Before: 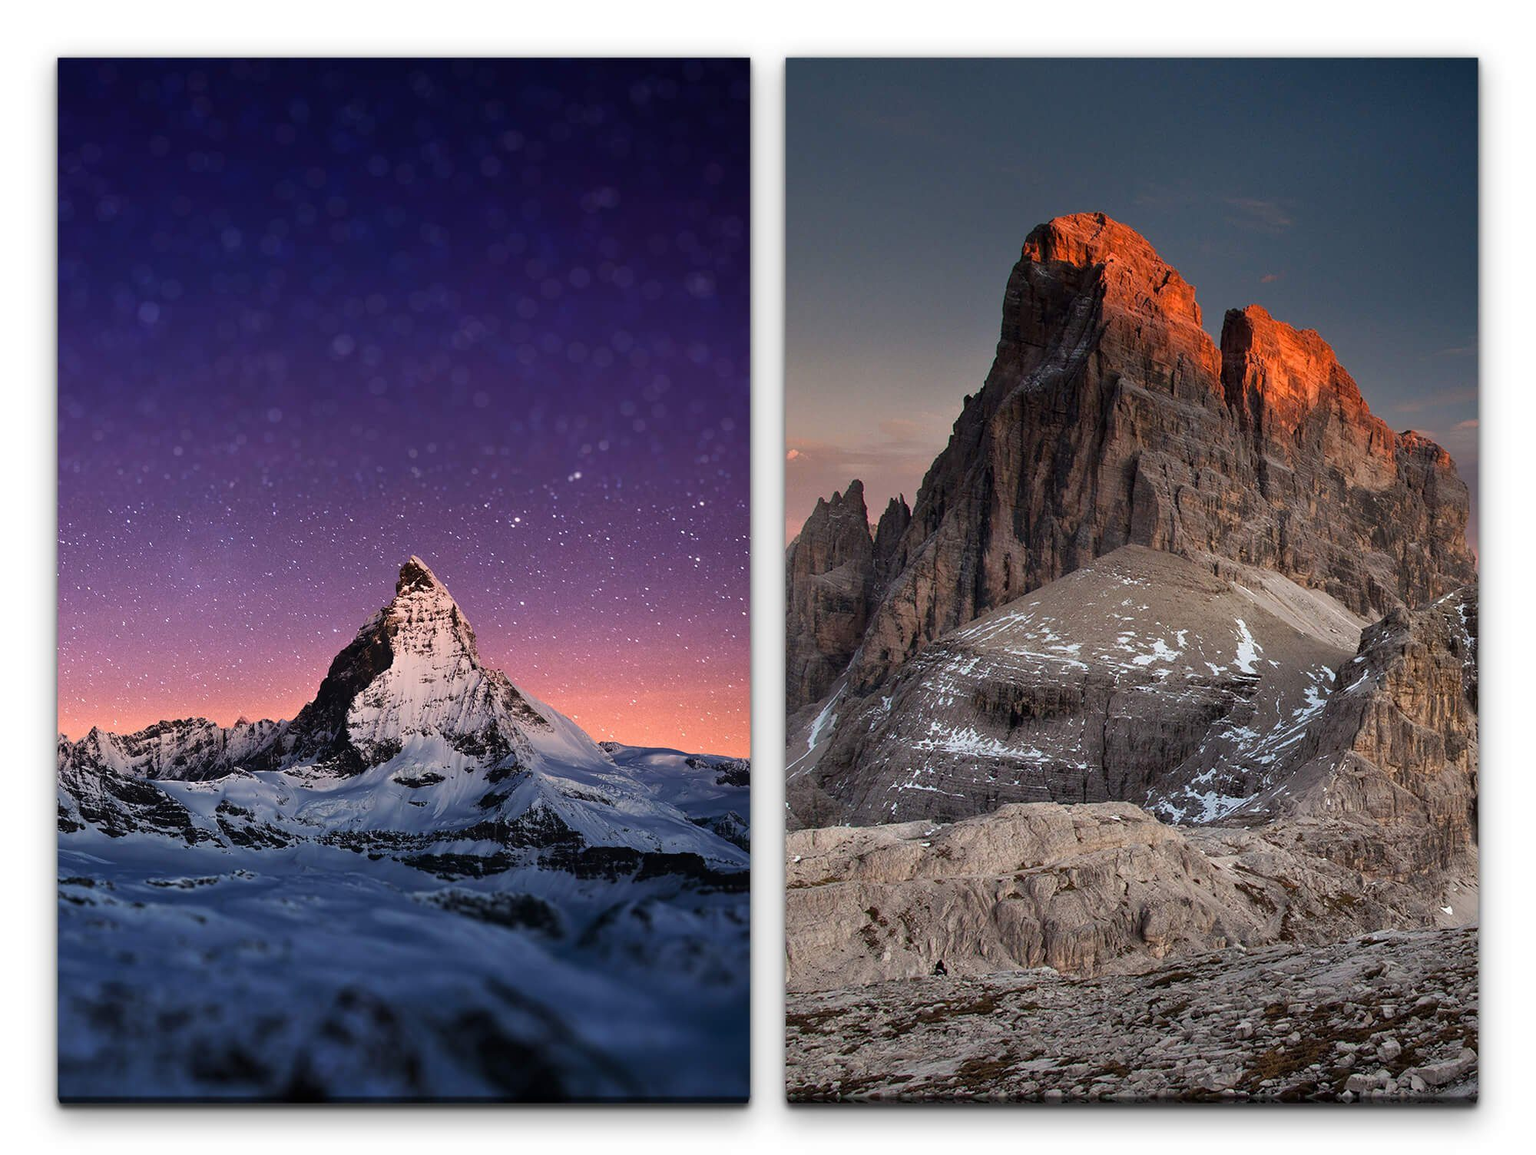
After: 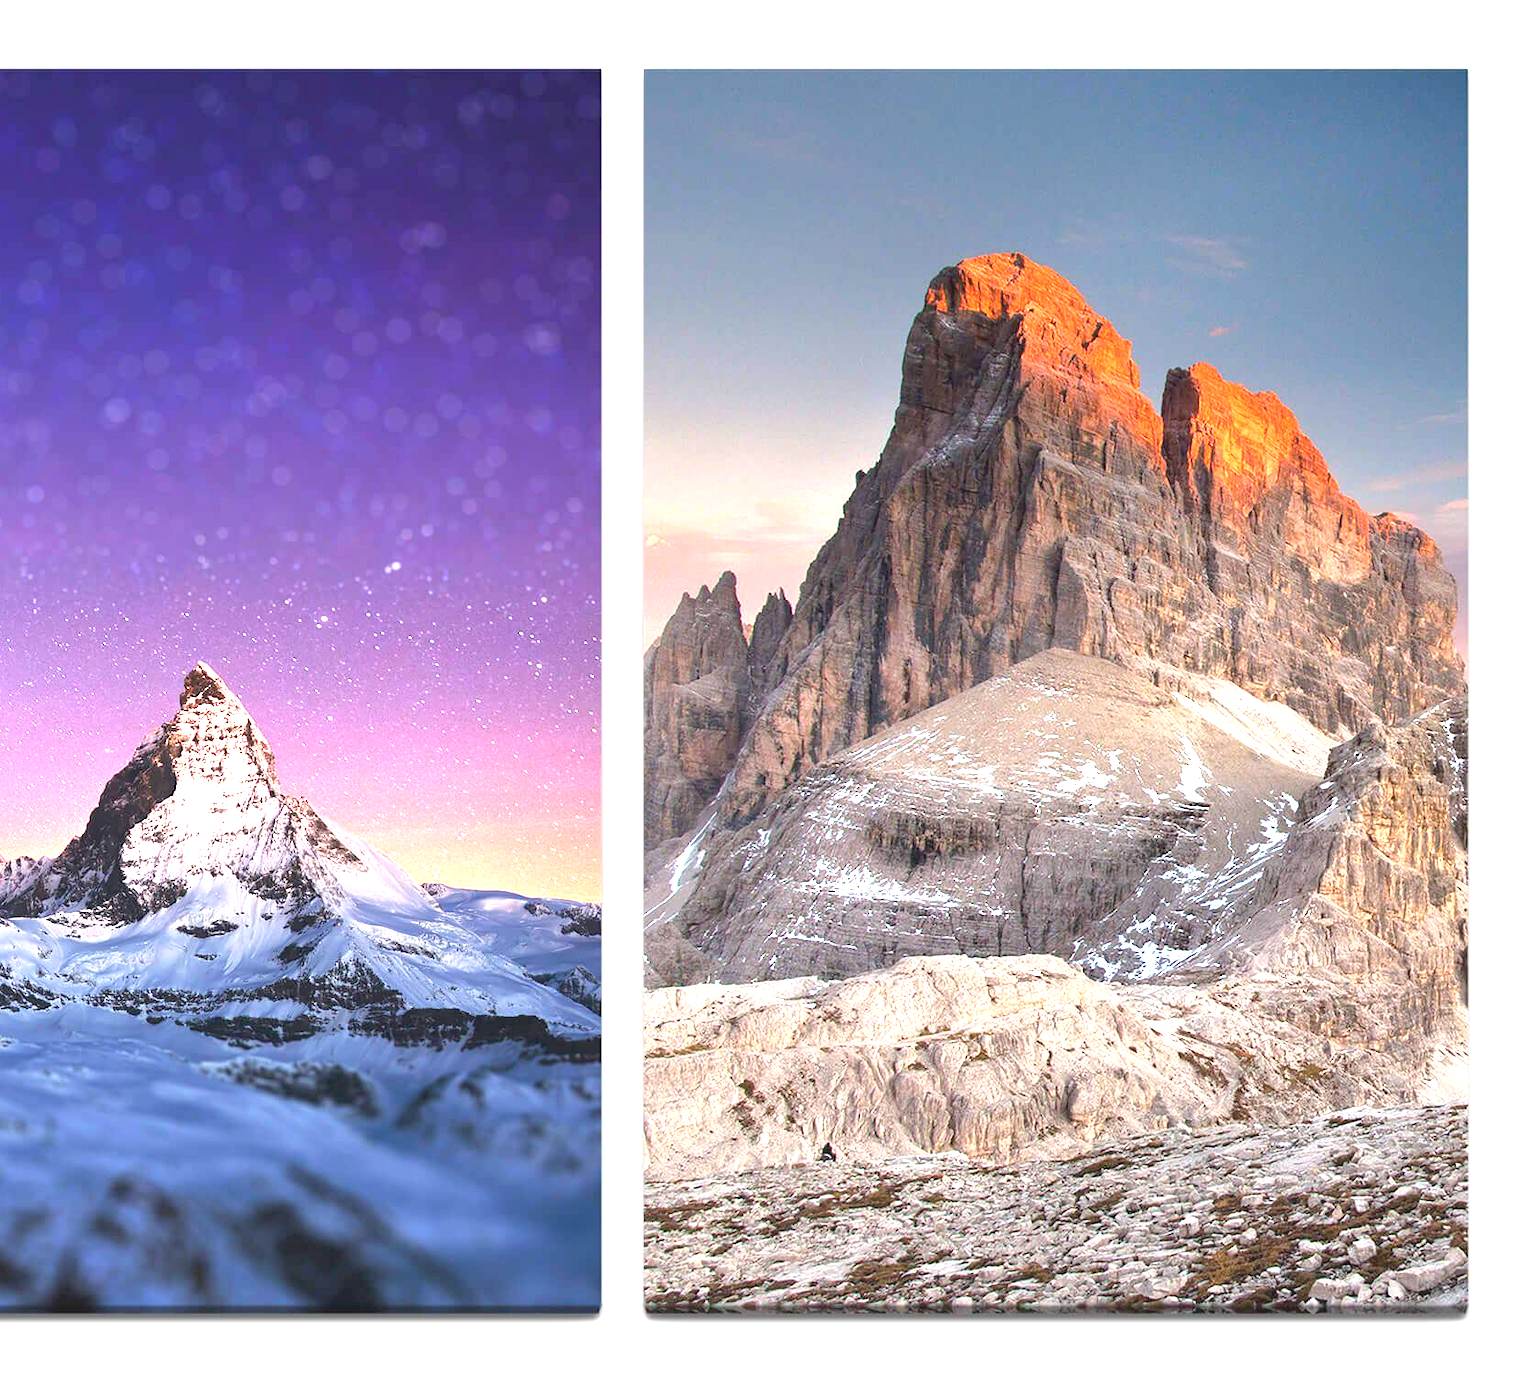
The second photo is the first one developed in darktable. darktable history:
contrast brightness saturation: contrast -0.153, brightness 0.041, saturation -0.134
crop: left 15.986%
color balance rgb: power › hue 329.44°, perceptual saturation grading › global saturation 0.833%, perceptual brilliance grading › global brilliance 10.555%, perceptual brilliance grading › shadows 15.328%, global vibrance 20%
exposure: black level correction 0, exposure 1.699 EV, compensate highlight preservation false
